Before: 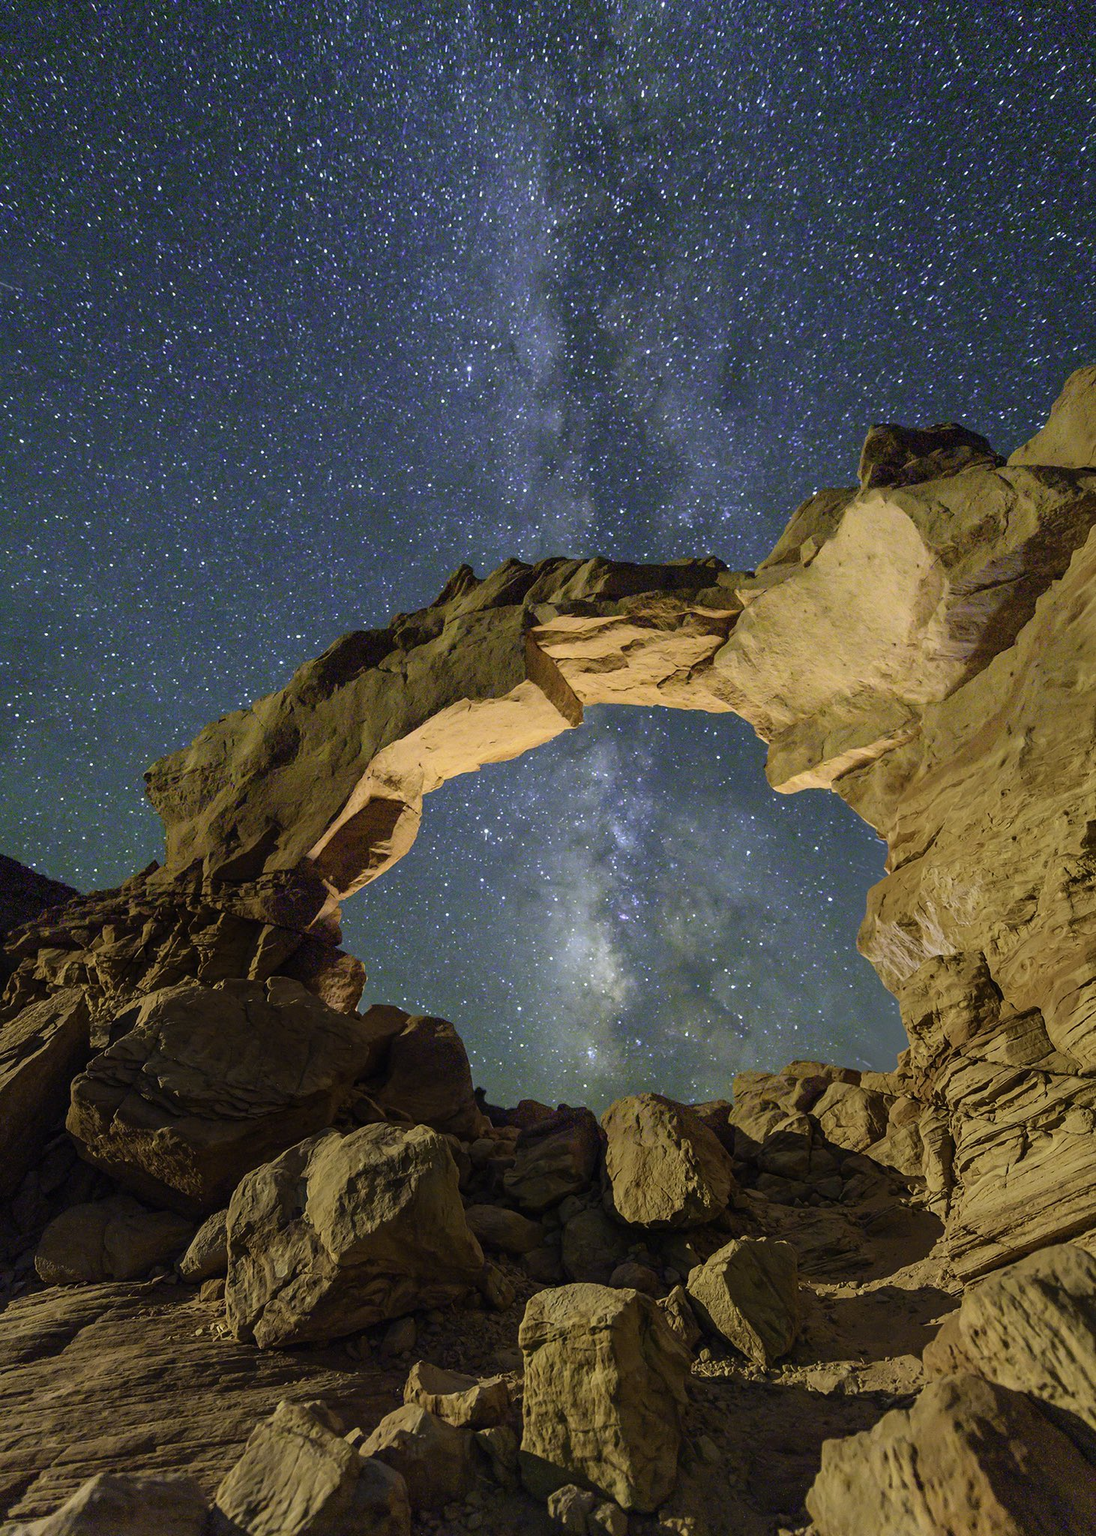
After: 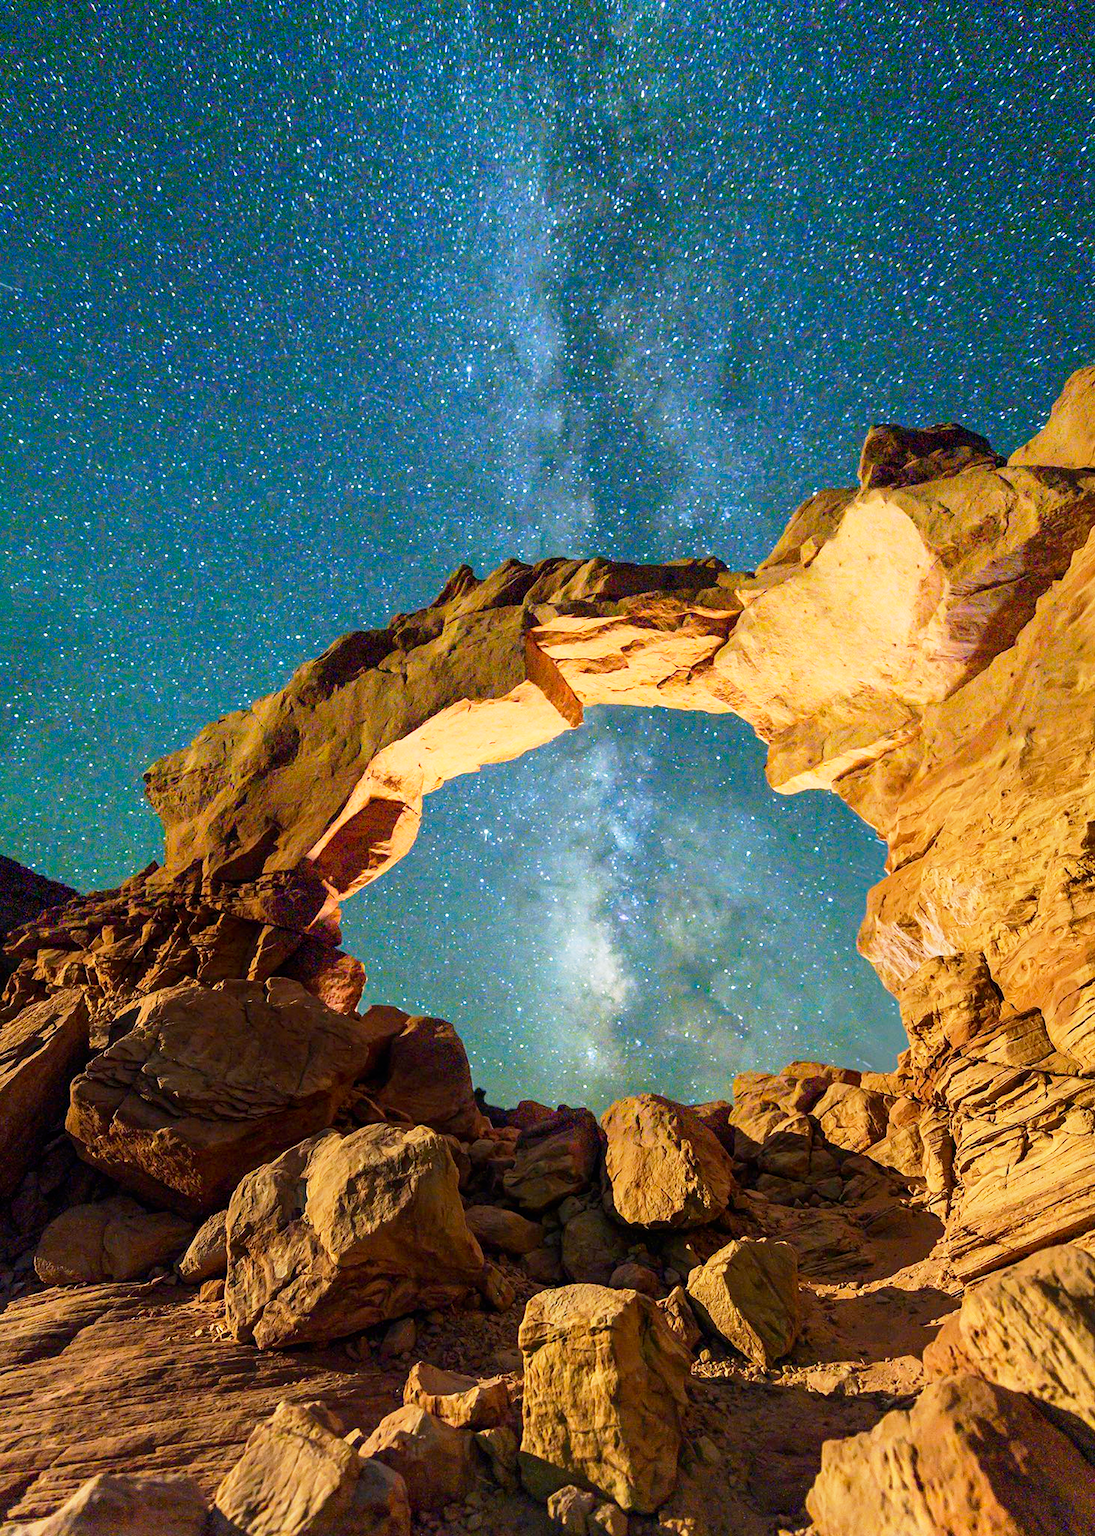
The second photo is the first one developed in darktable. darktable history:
base curve: curves: ch0 [(0, 0) (0.005, 0.002) (0.193, 0.295) (0.399, 0.664) (0.75, 0.928) (1, 1)], preserve colors none
crop: left 0.088%
